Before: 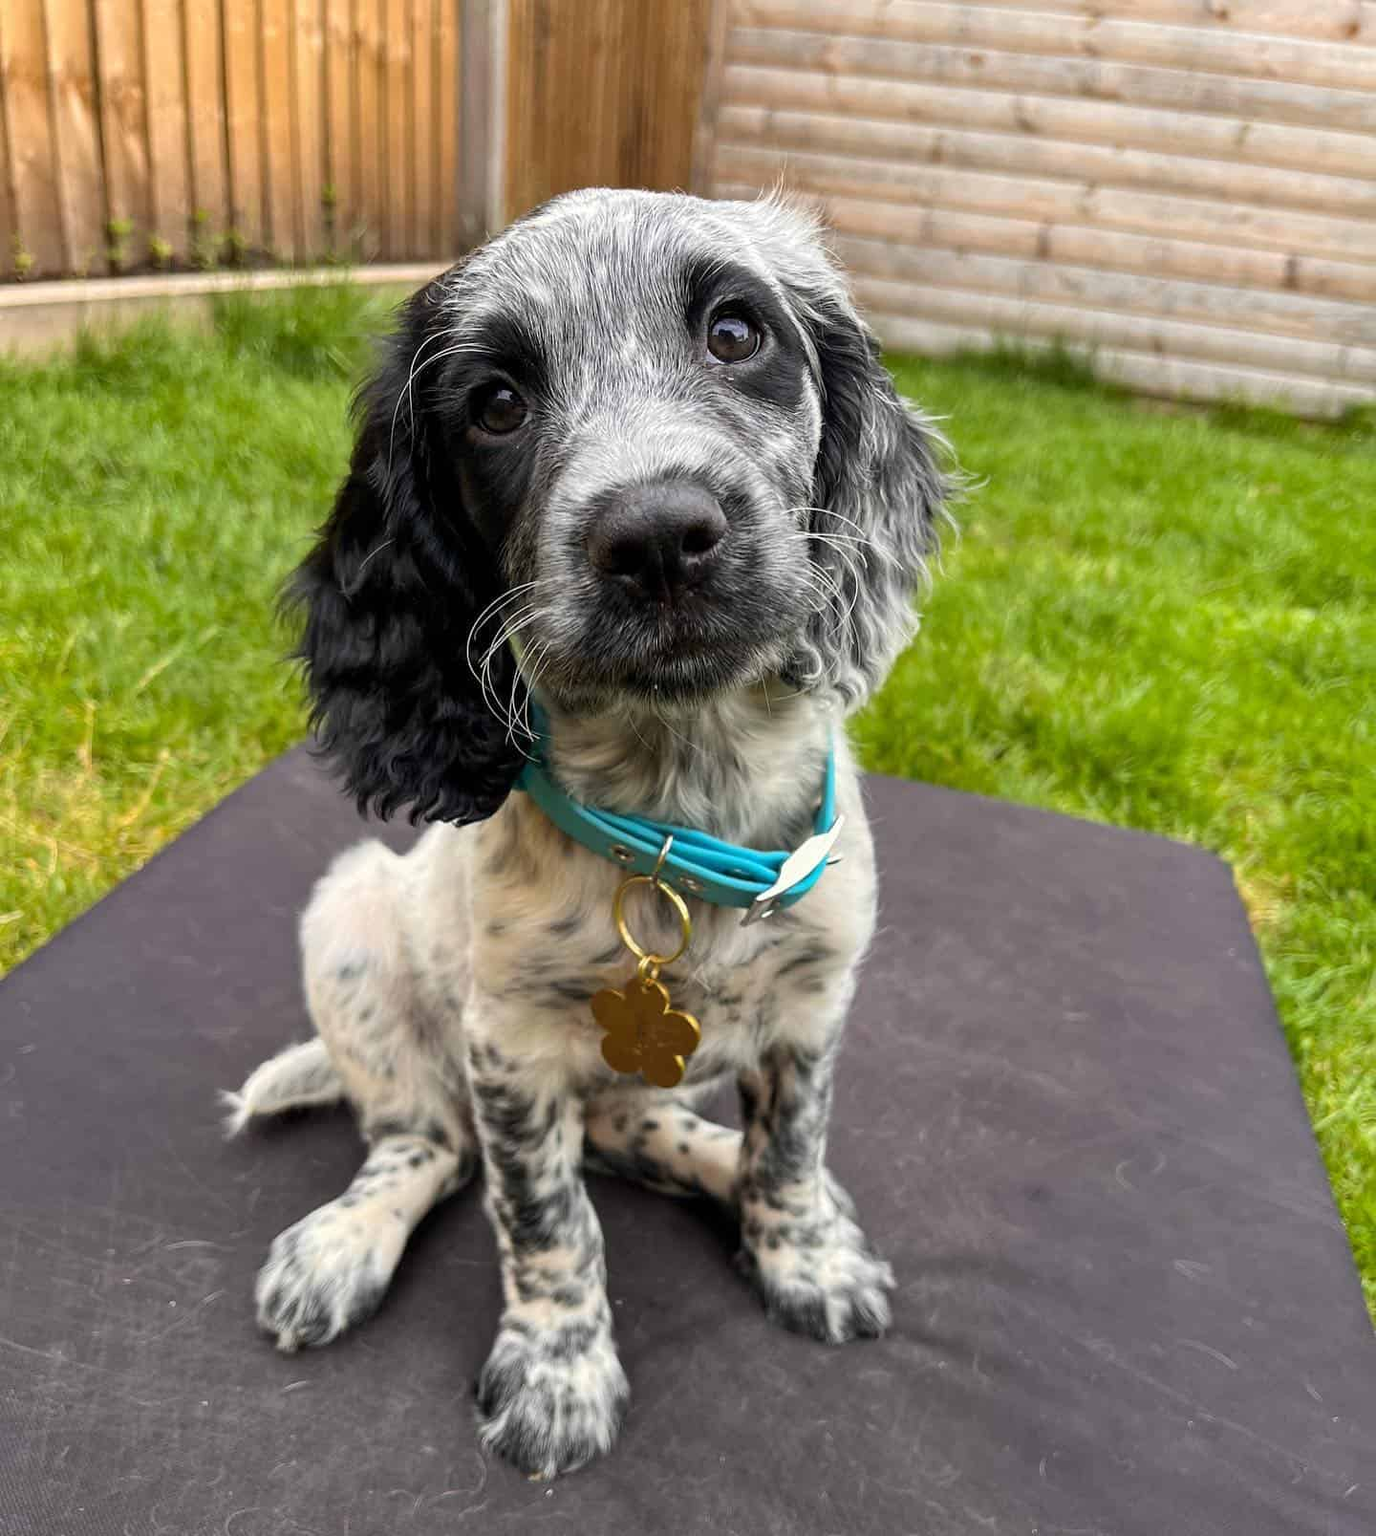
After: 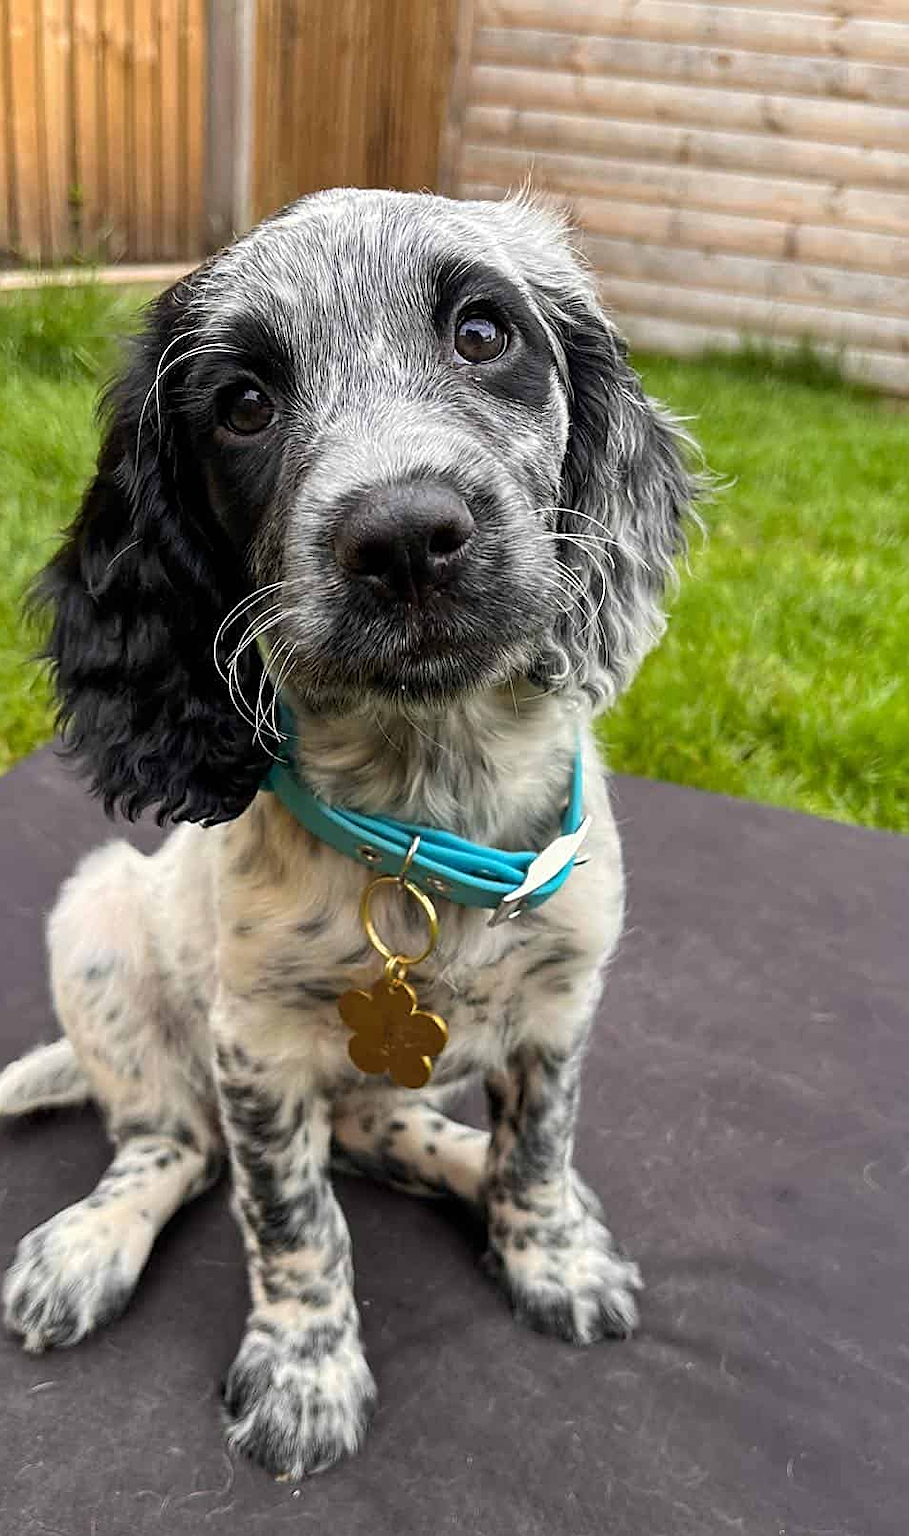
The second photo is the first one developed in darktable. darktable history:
crop and rotate: left 18.442%, right 15.508%
sharpen: on, module defaults
